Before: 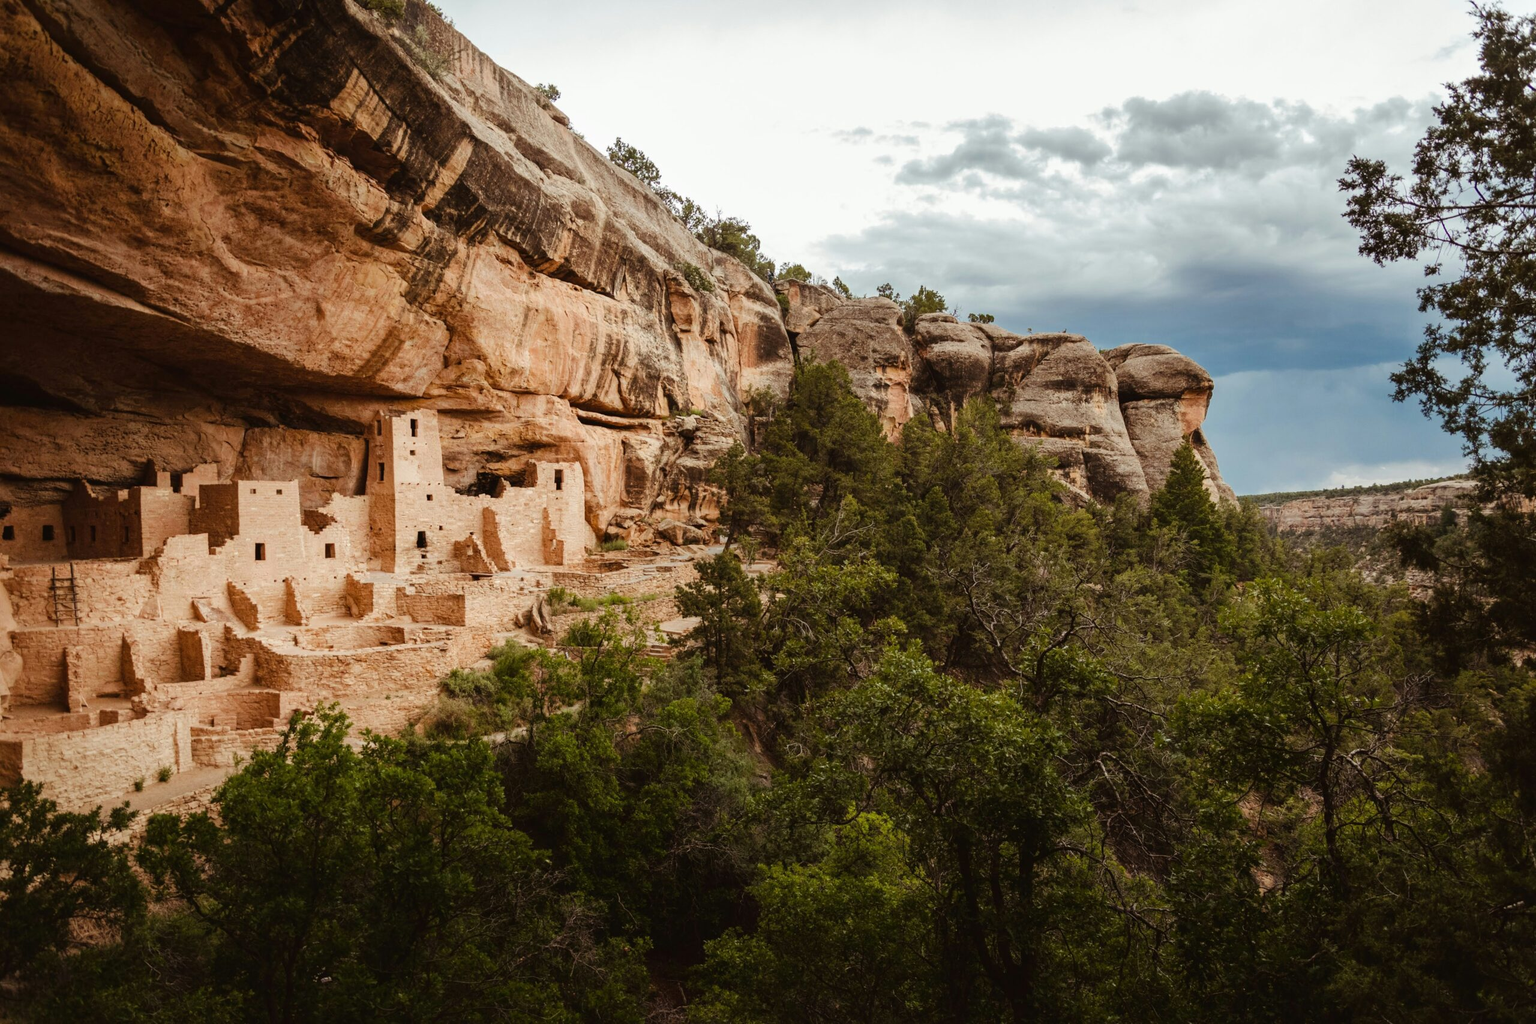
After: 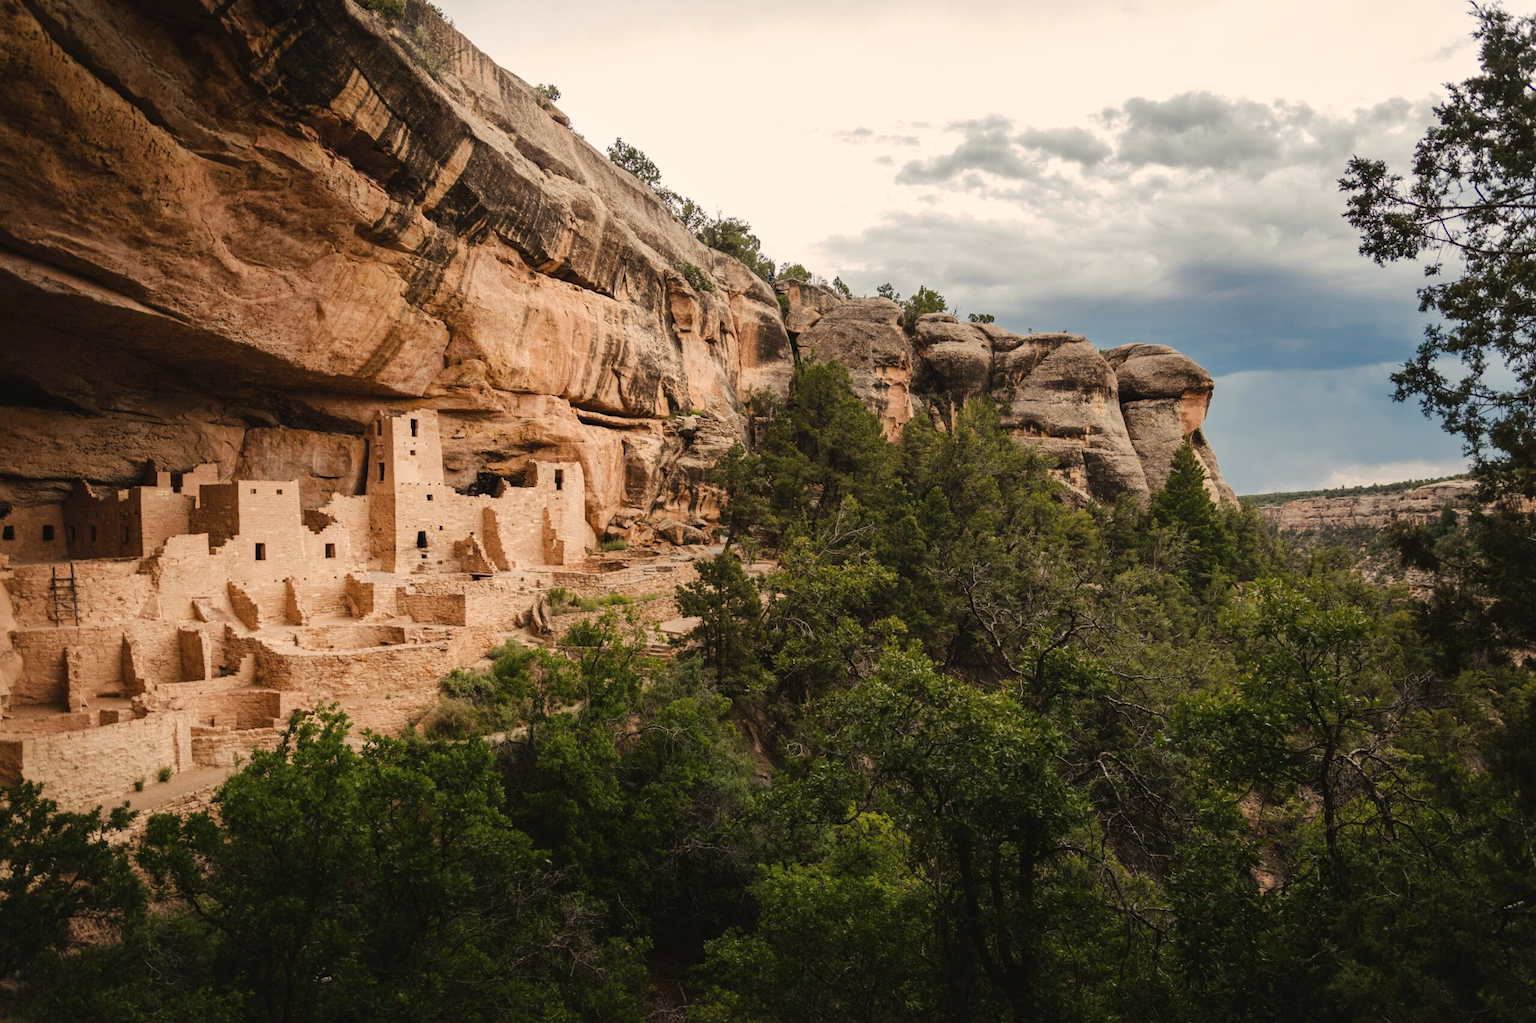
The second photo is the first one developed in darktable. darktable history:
fill light: on, module defaults
color balance rgb: shadows lift › chroma 5.41%, shadows lift › hue 240°, highlights gain › chroma 3.74%, highlights gain › hue 60°, saturation formula JzAzBz (2021)
contrast brightness saturation: saturation -0.05
